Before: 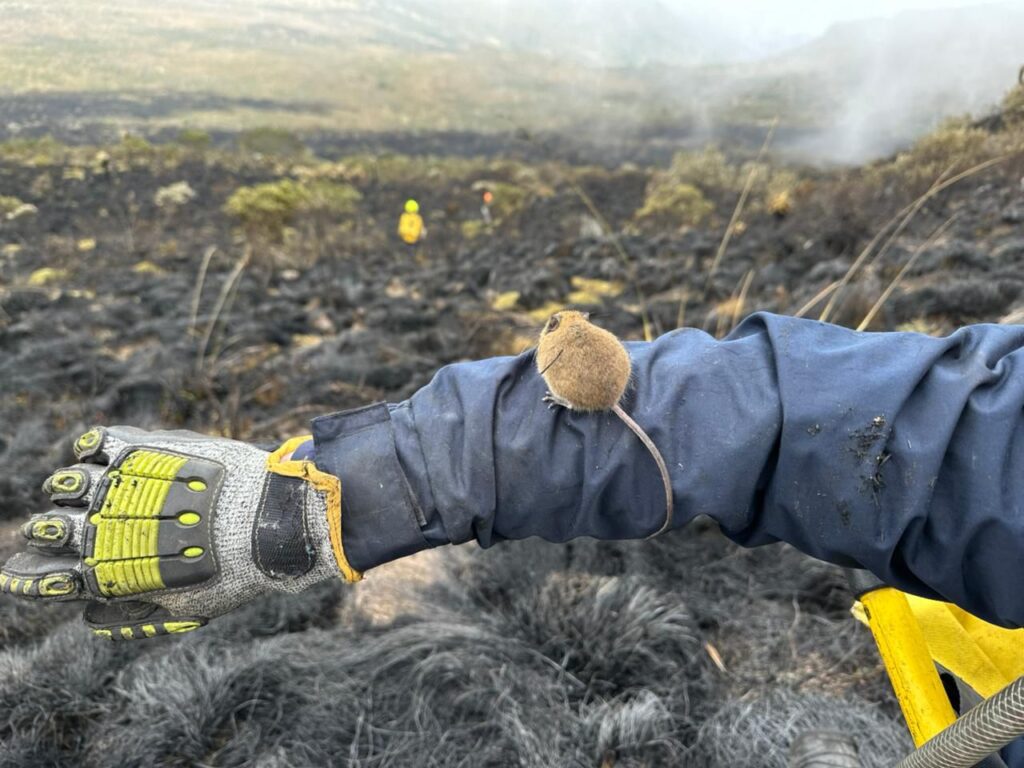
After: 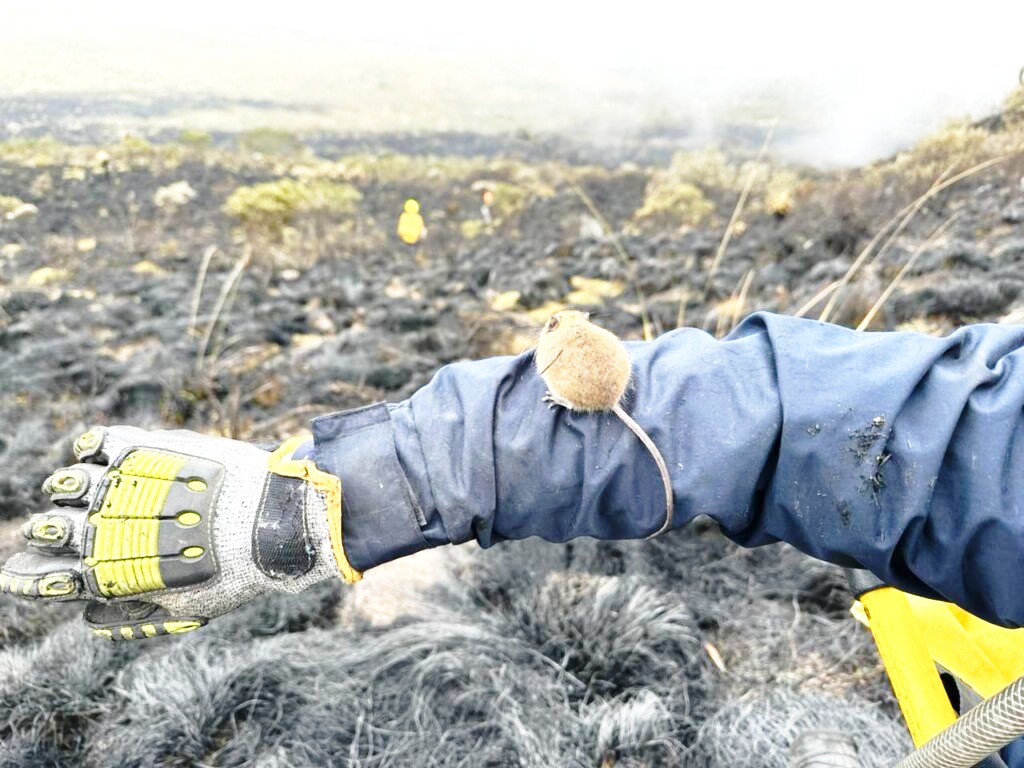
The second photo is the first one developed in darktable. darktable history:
exposure: exposure 0.58 EV, compensate highlight preservation false
base curve: curves: ch0 [(0, 0) (0.028, 0.03) (0.121, 0.232) (0.46, 0.748) (0.859, 0.968) (1, 1)], preserve colors none
